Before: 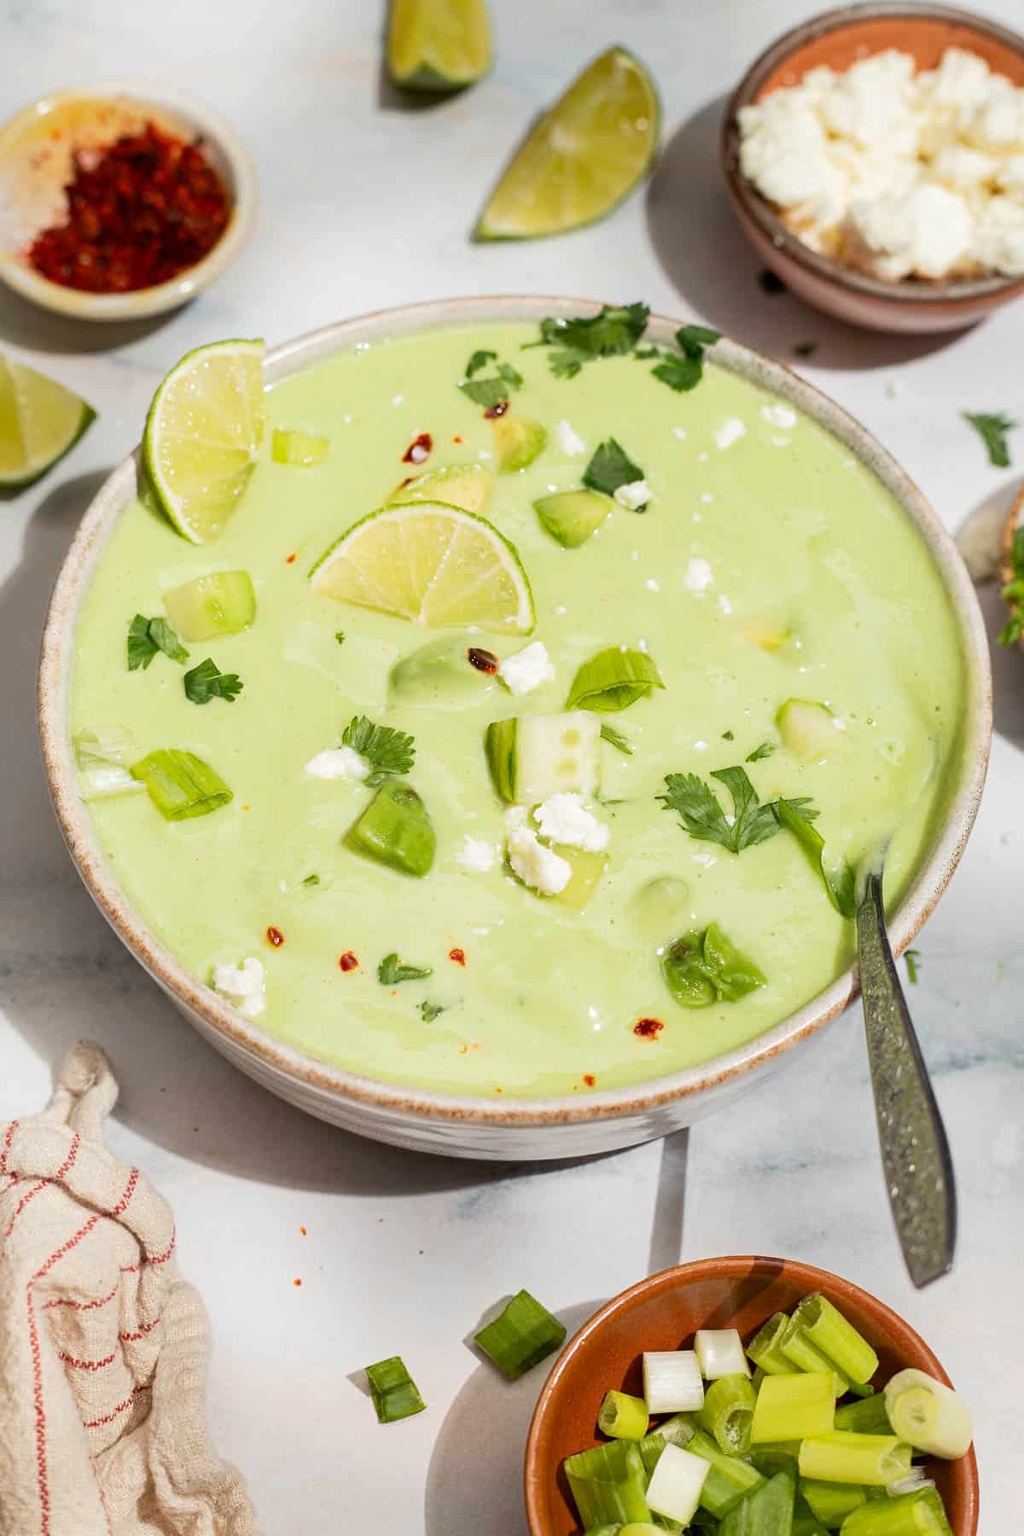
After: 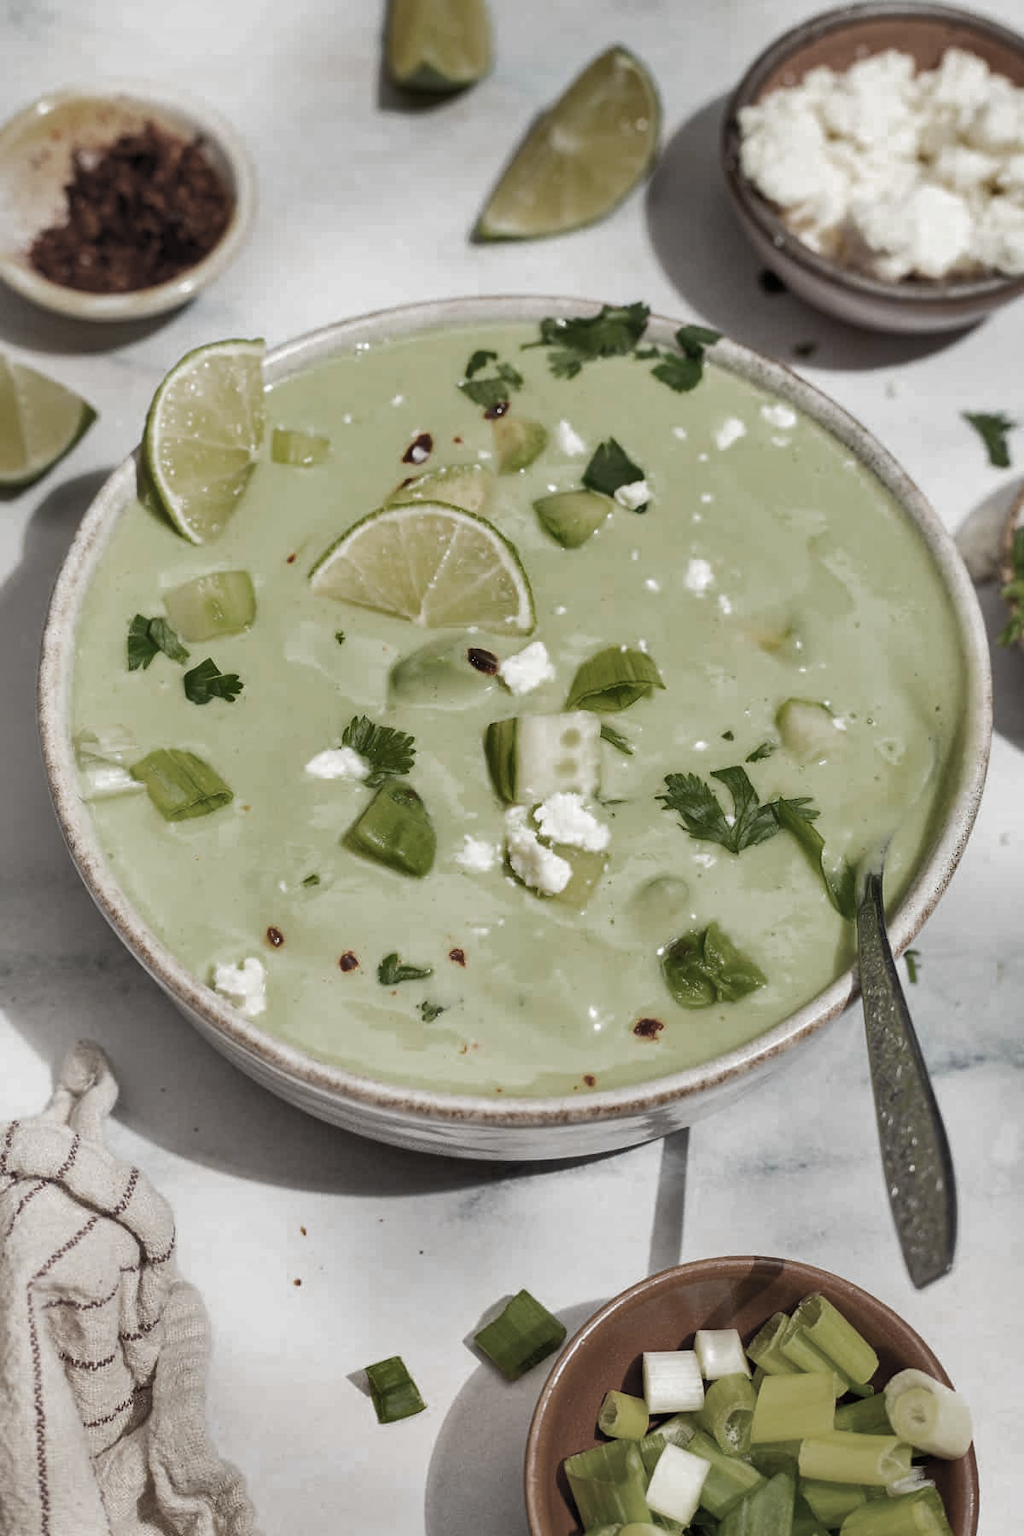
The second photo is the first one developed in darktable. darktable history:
color zones: curves: ch0 [(0, 0.487) (0.241, 0.395) (0.434, 0.373) (0.658, 0.412) (0.838, 0.487)]; ch1 [(0, 0) (0.053, 0.053) (0.211, 0.202) (0.579, 0.259) (0.781, 0.241)]
shadows and highlights: soften with gaussian
